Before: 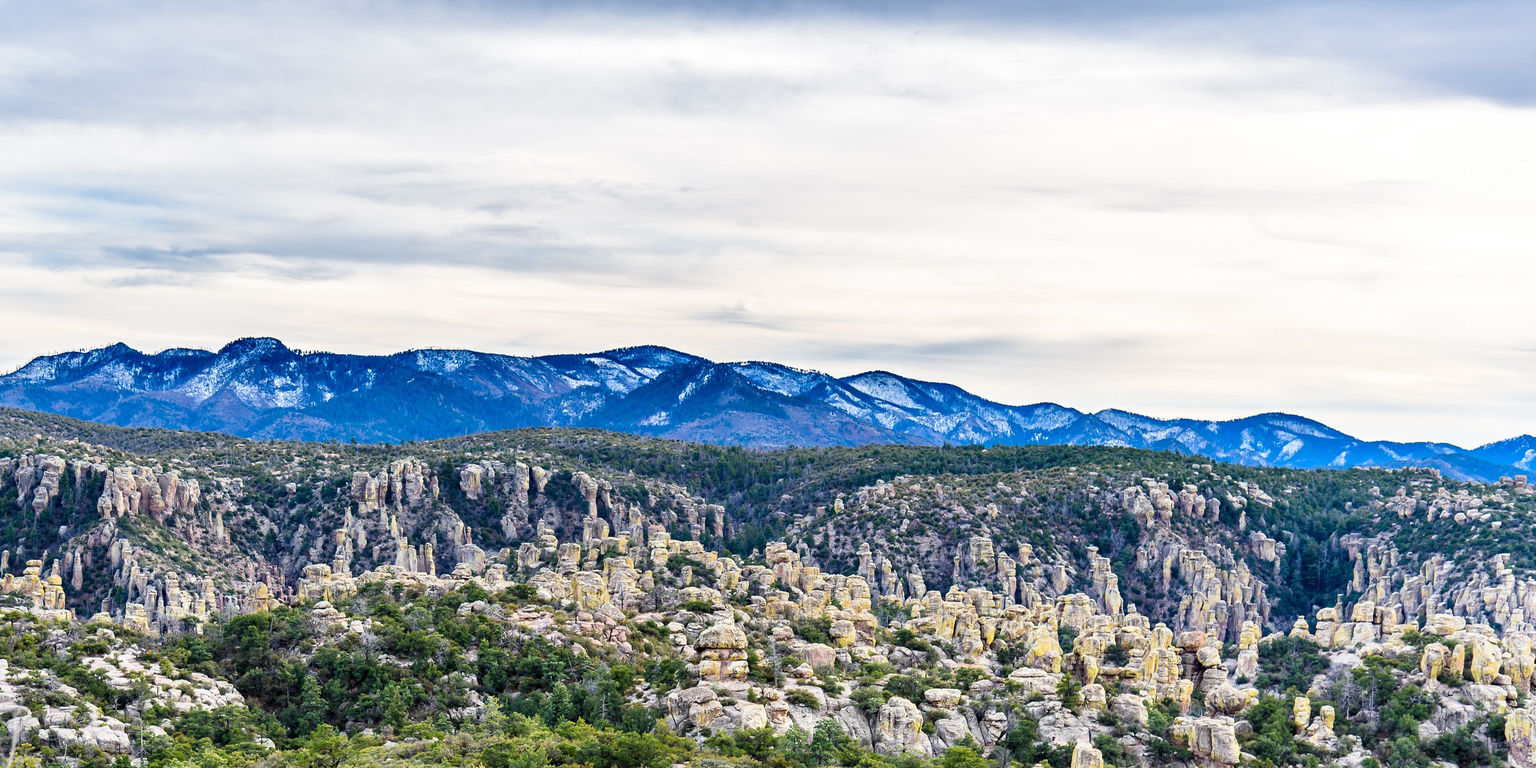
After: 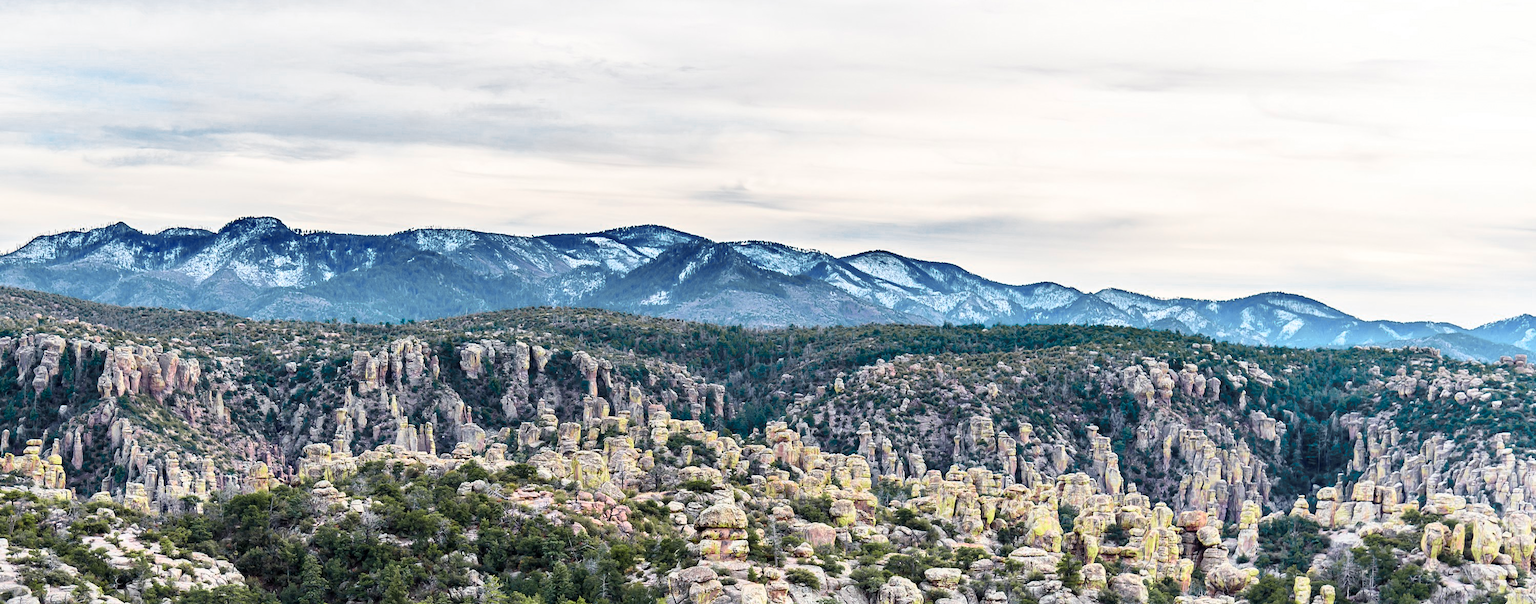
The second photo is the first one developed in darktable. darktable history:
crop and rotate: top 15.774%, bottom 5.506%
color zones: curves: ch0 [(0, 0.533) (0.126, 0.533) (0.234, 0.533) (0.368, 0.357) (0.5, 0.5) (0.625, 0.5) (0.74, 0.637) (0.875, 0.5)]; ch1 [(0.004, 0.708) (0.129, 0.662) (0.25, 0.5) (0.375, 0.331) (0.496, 0.396) (0.625, 0.649) (0.739, 0.26) (0.875, 0.5) (1, 0.478)]; ch2 [(0, 0.409) (0.132, 0.403) (0.236, 0.558) (0.379, 0.448) (0.5, 0.5) (0.625, 0.5) (0.691, 0.39) (0.875, 0.5)]
